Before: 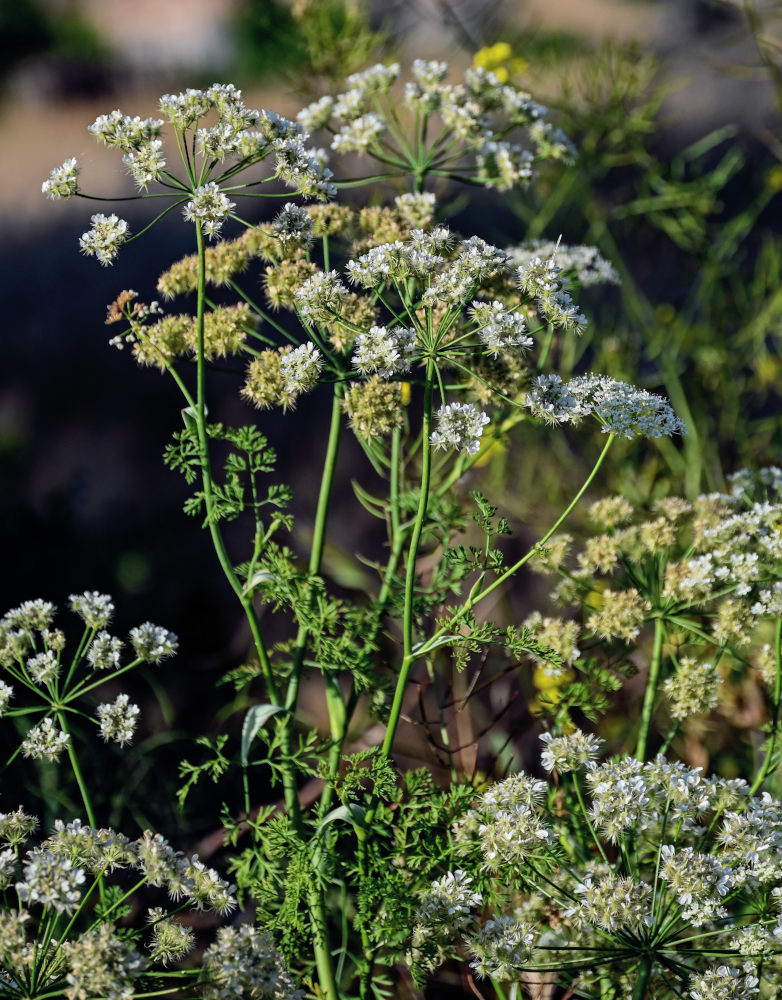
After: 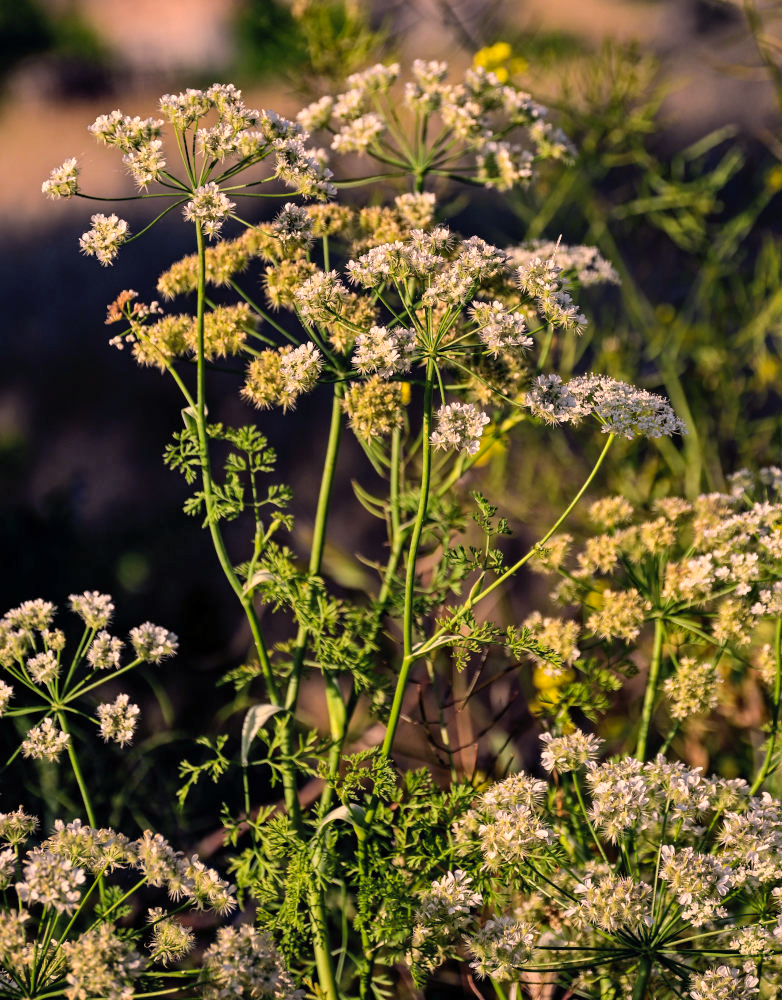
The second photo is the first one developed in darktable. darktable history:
color correction: highlights a* 21.6, highlights b* 21.79
shadows and highlights: shadows 35.93, highlights -34.77, soften with gaussian
exposure: exposure 0.211 EV, compensate highlight preservation false
